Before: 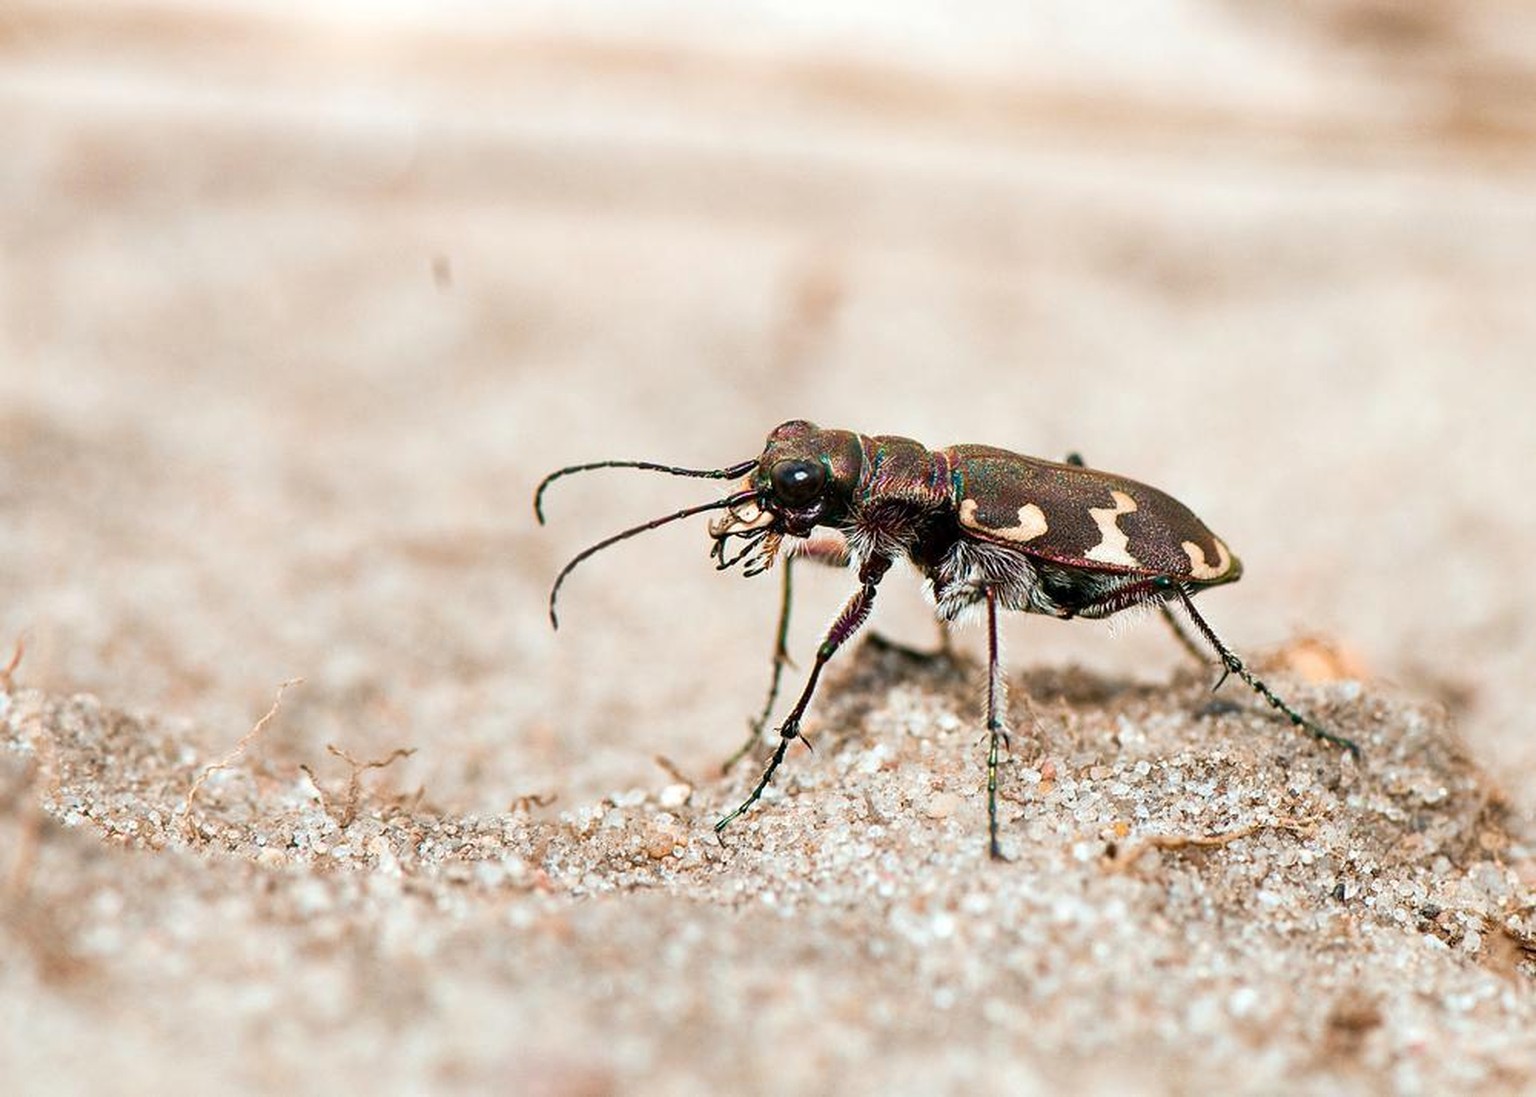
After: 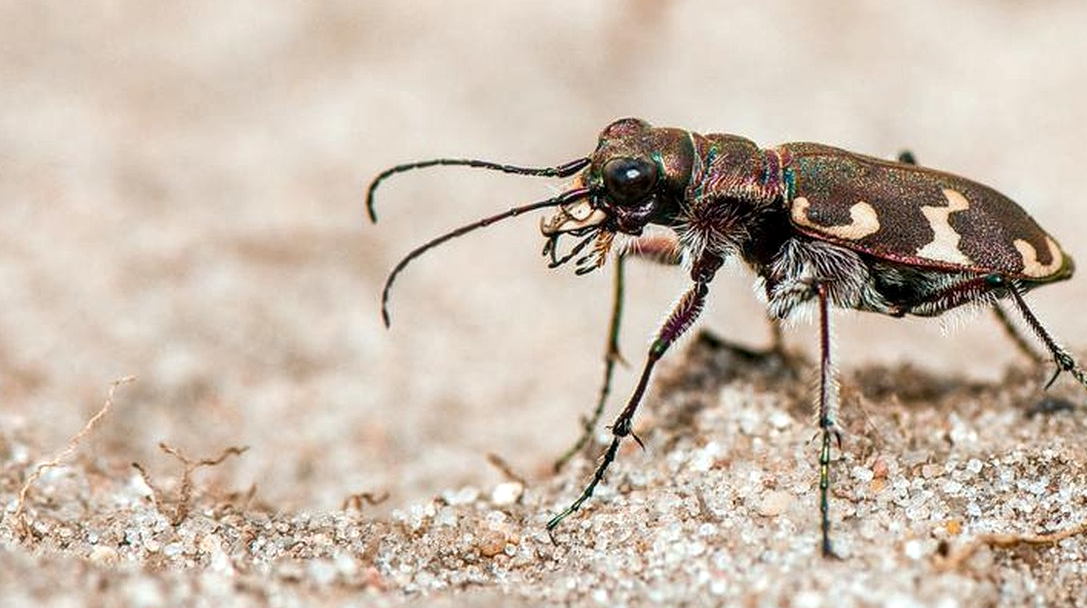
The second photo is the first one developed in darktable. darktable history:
crop: left 10.971%, top 27.585%, right 18.247%, bottom 16.972%
local contrast: detail 130%
